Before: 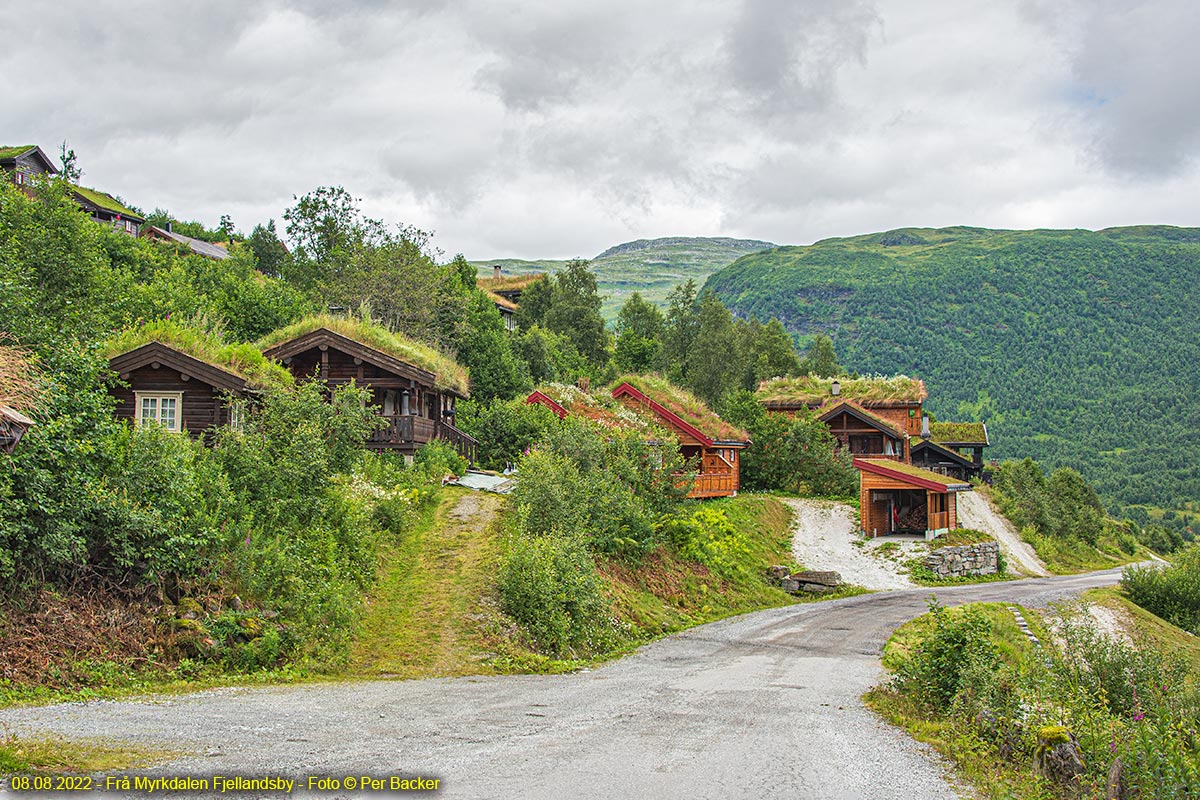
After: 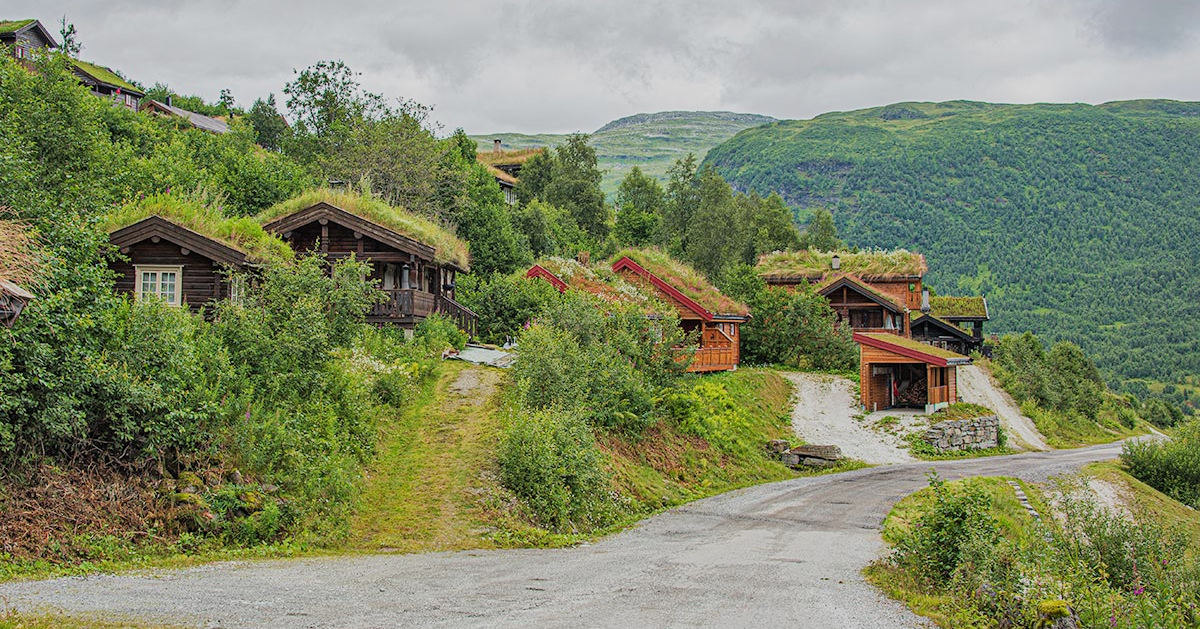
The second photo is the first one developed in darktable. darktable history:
filmic rgb: hardness 4.17, contrast 0.921
crop and rotate: top 15.774%, bottom 5.506%
white balance: red 1, blue 1
